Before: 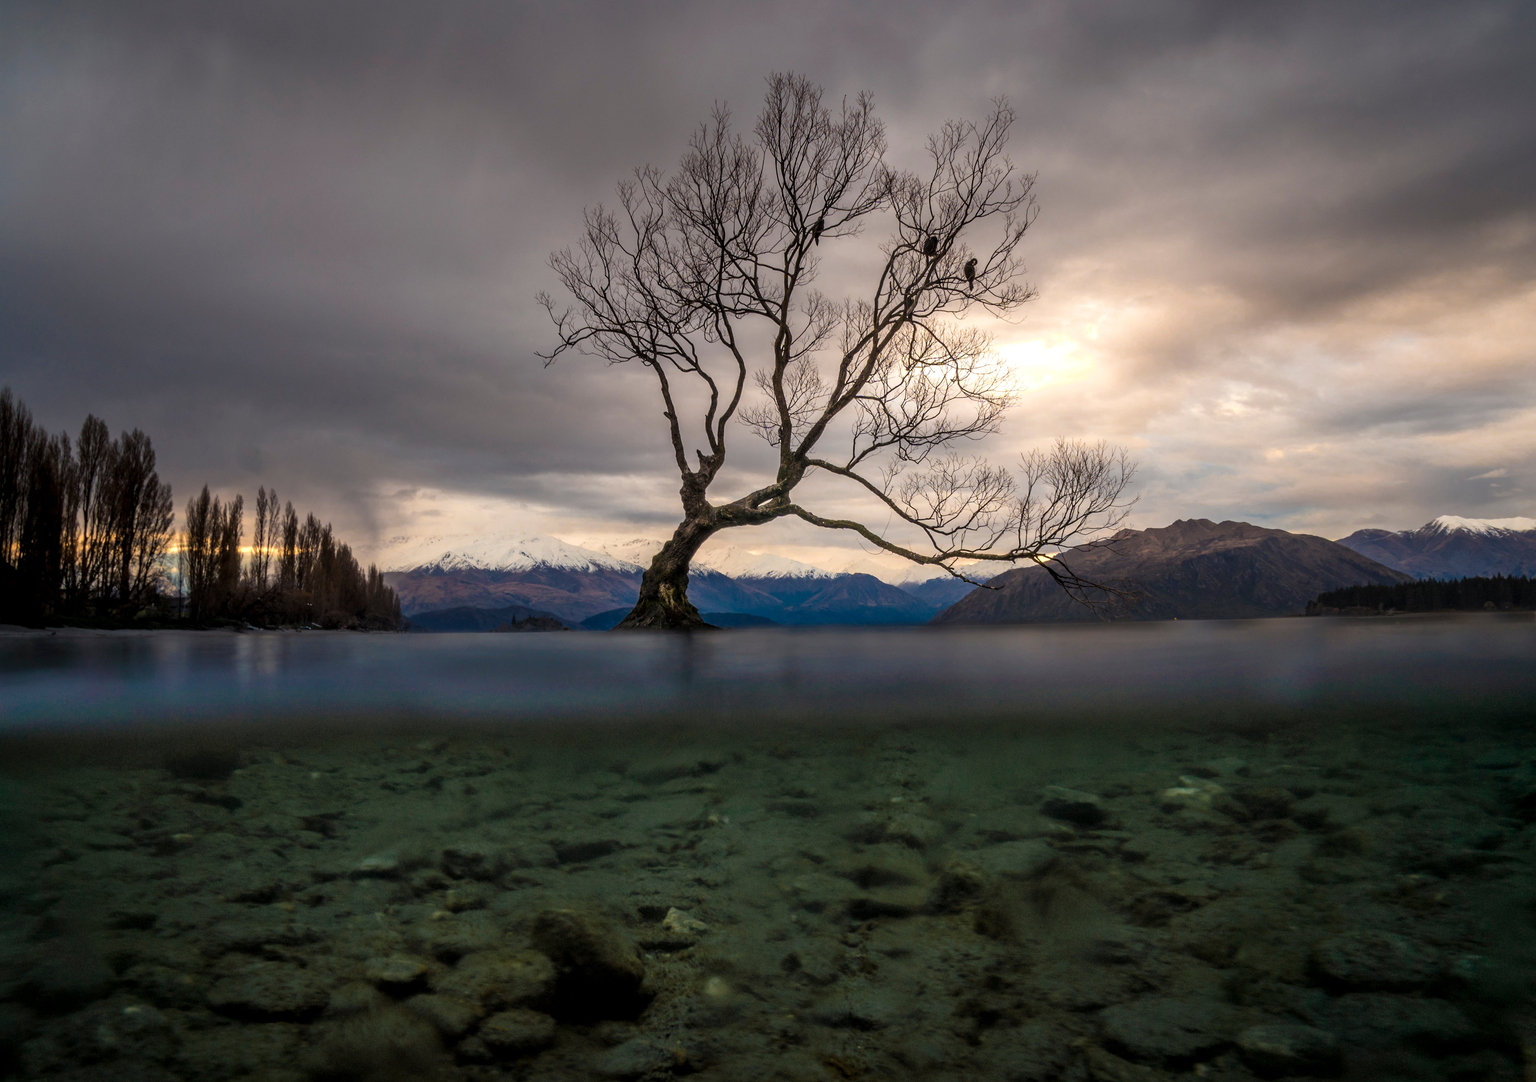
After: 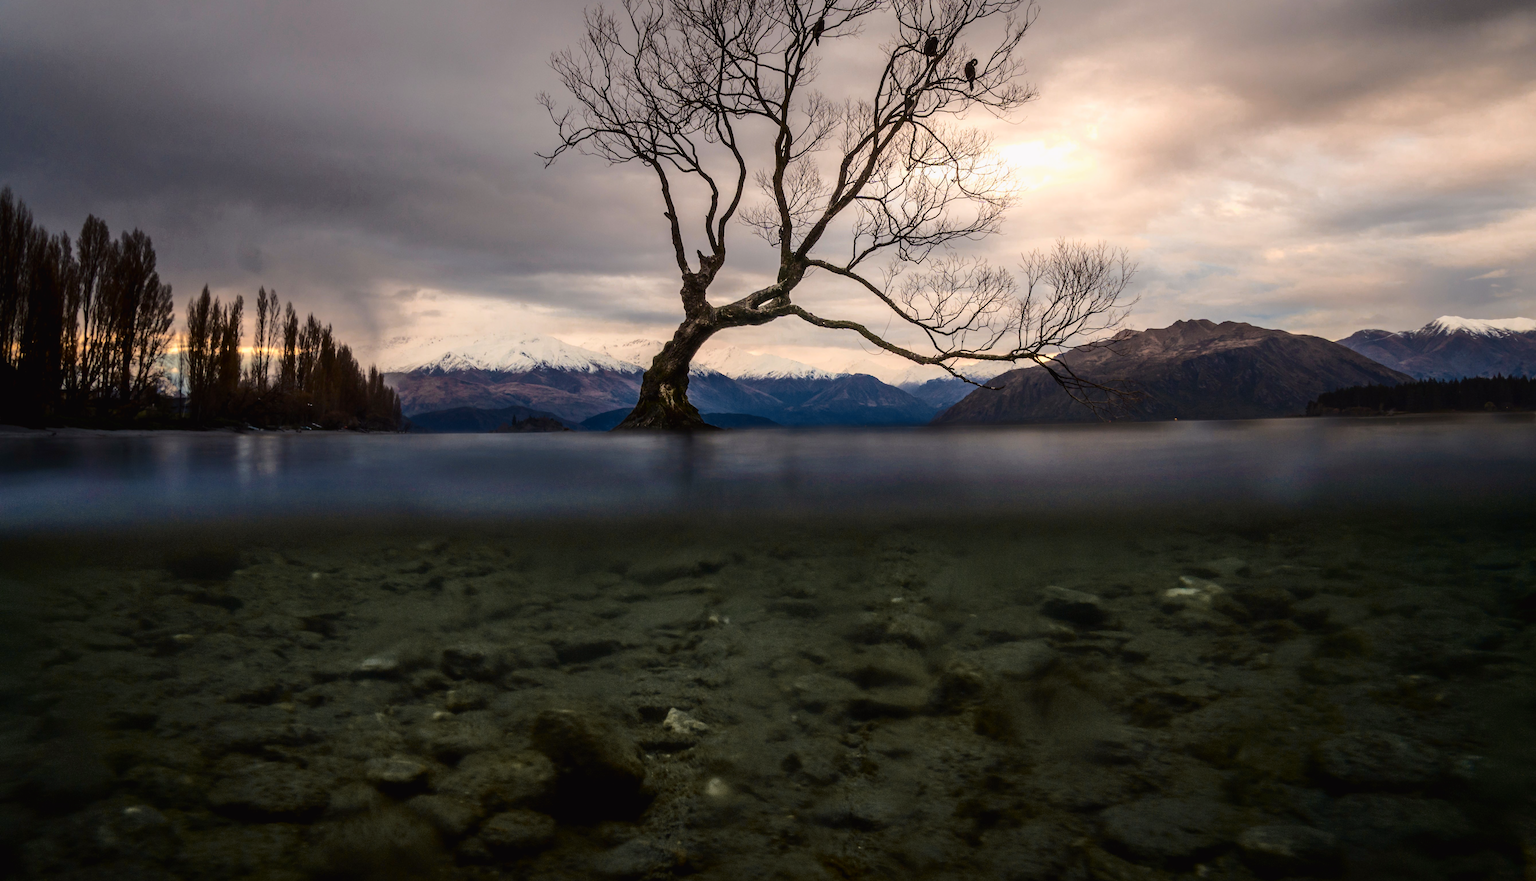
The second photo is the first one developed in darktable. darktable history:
crop and rotate: top 18.501%
tone curve: curves: ch0 [(0.003, 0.015) (0.104, 0.07) (0.239, 0.201) (0.327, 0.317) (0.401, 0.443) (0.495, 0.55) (0.65, 0.68) (0.832, 0.858) (1, 0.977)]; ch1 [(0, 0) (0.161, 0.092) (0.35, 0.33) (0.379, 0.401) (0.447, 0.476) (0.495, 0.499) (0.515, 0.518) (0.55, 0.557) (0.621, 0.615) (0.718, 0.734) (1, 1)]; ch2 [(0, 0) (0.359, 0.372) (0.437, 0.437) (0.502, 0.501) (0.534, 0.537) (0.599, 0.586) (1, 1)], color space Lab, independent channels, preserve colors none
